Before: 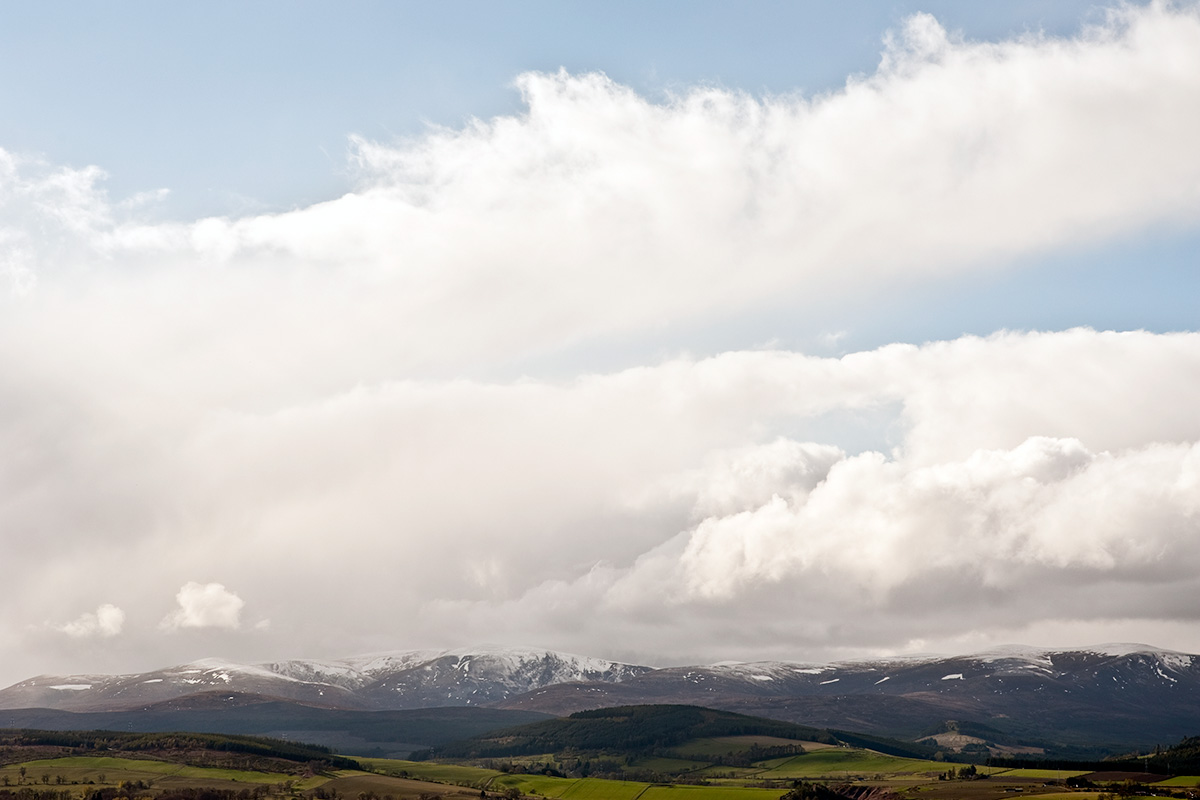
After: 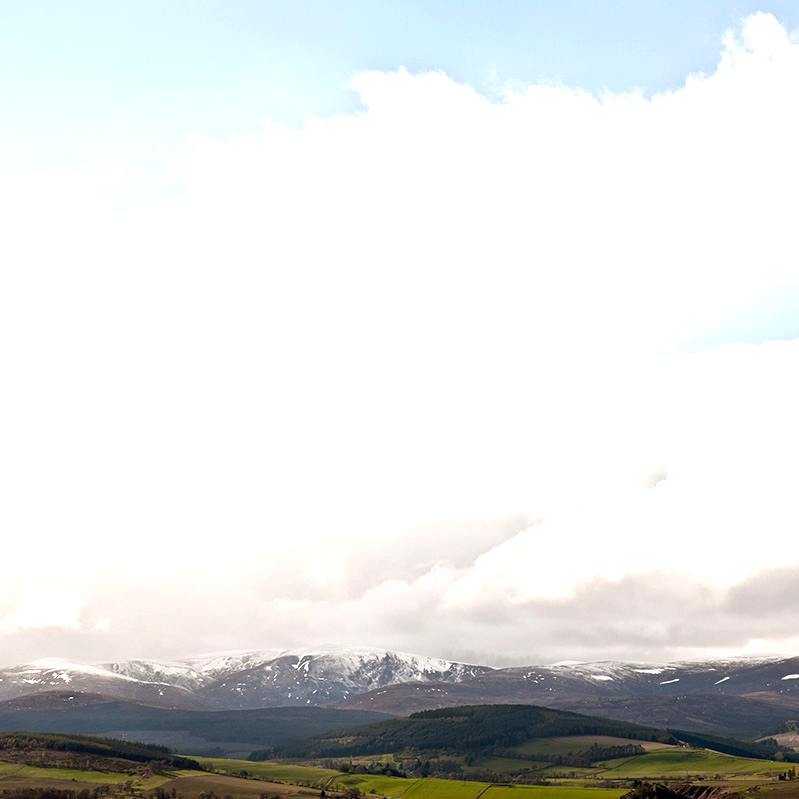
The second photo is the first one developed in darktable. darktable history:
crop and rotate: left 13.409%, right 19.924%
exposure: black level correction 0, exposure 0.7 EV, compensate exposure bias true, compensate highlight preservation false
base curve: curves: ch0 [(0, 0) (0.303, 0.277) (1, 1)]
